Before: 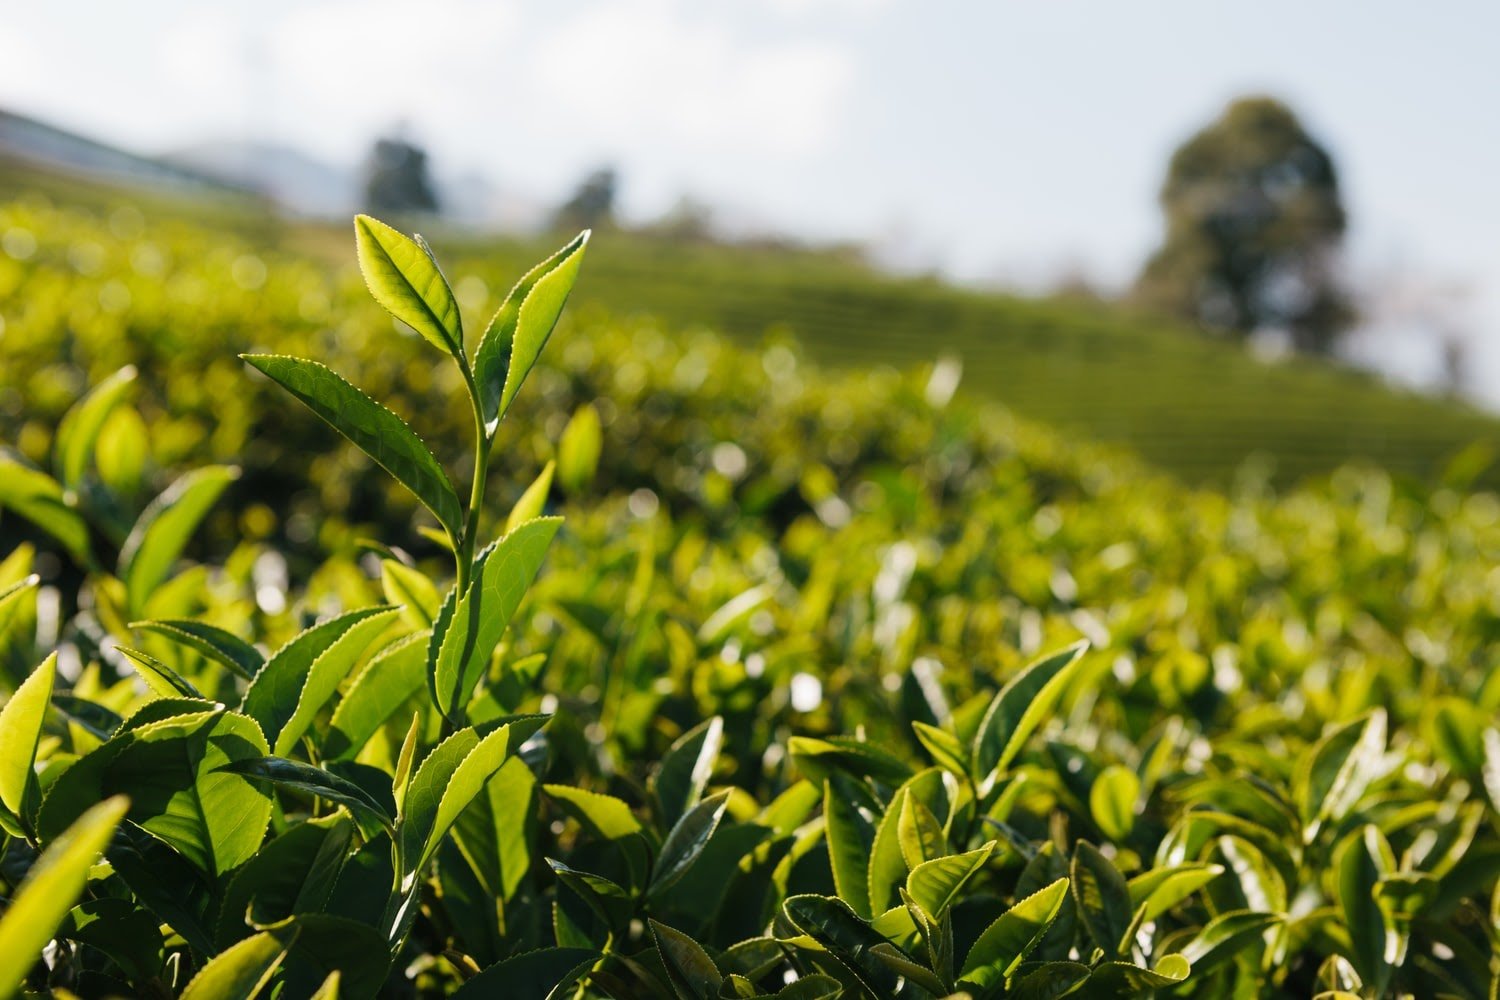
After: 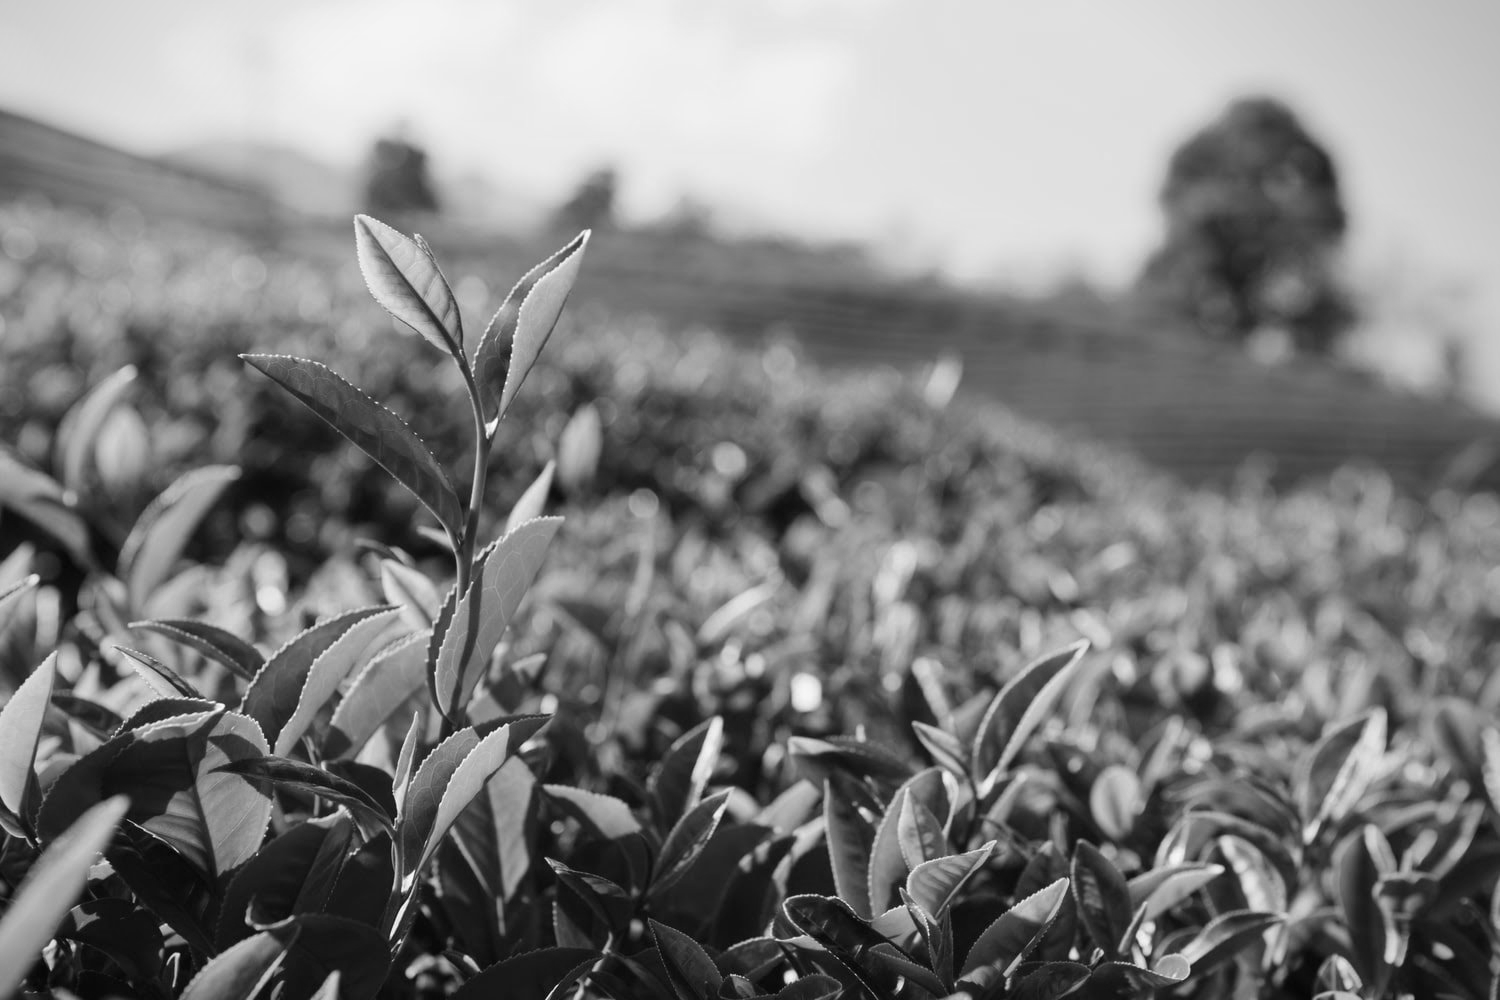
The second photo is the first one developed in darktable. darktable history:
monochrome: a 32, b 64, size 2.3
vignetting: fall-off radius 45%, brightness -0.33
